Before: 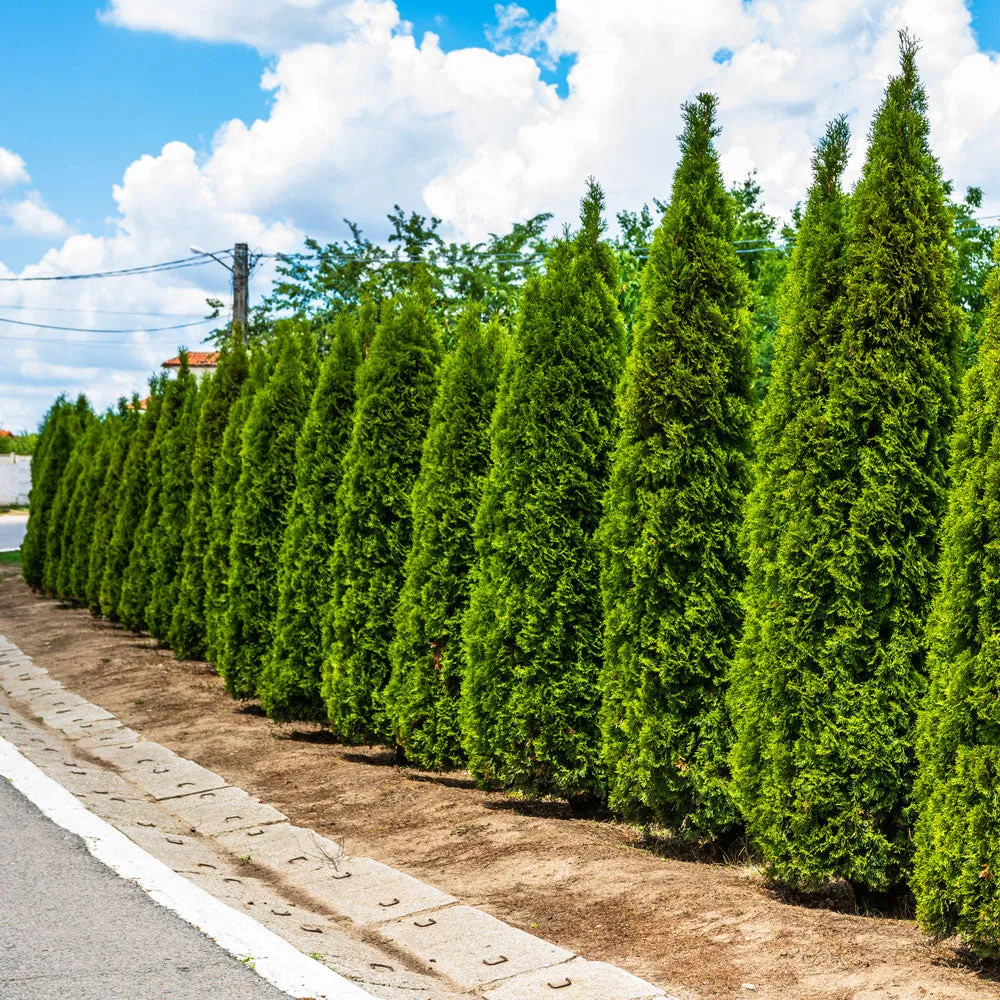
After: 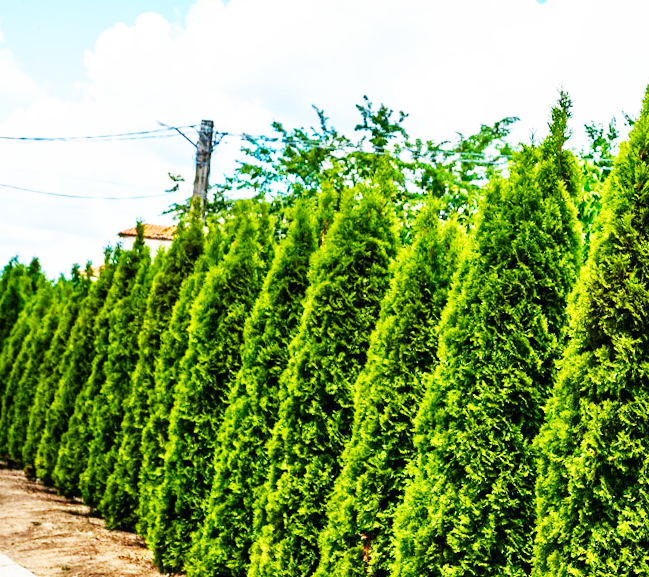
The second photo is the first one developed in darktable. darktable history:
crop and rotate: angle -4.99°, left 2.122%, top 6.945%, right 27.566%, bottom 30.519%
base curve: curves: ch0 [(0, 0) (0.007, 0.004) (0.027, 0.03) (0.046, 0.07) (0.207, 0.54) (0.442, 0.872) (0.673, 0.972) (1, 1)], preserve colors none
